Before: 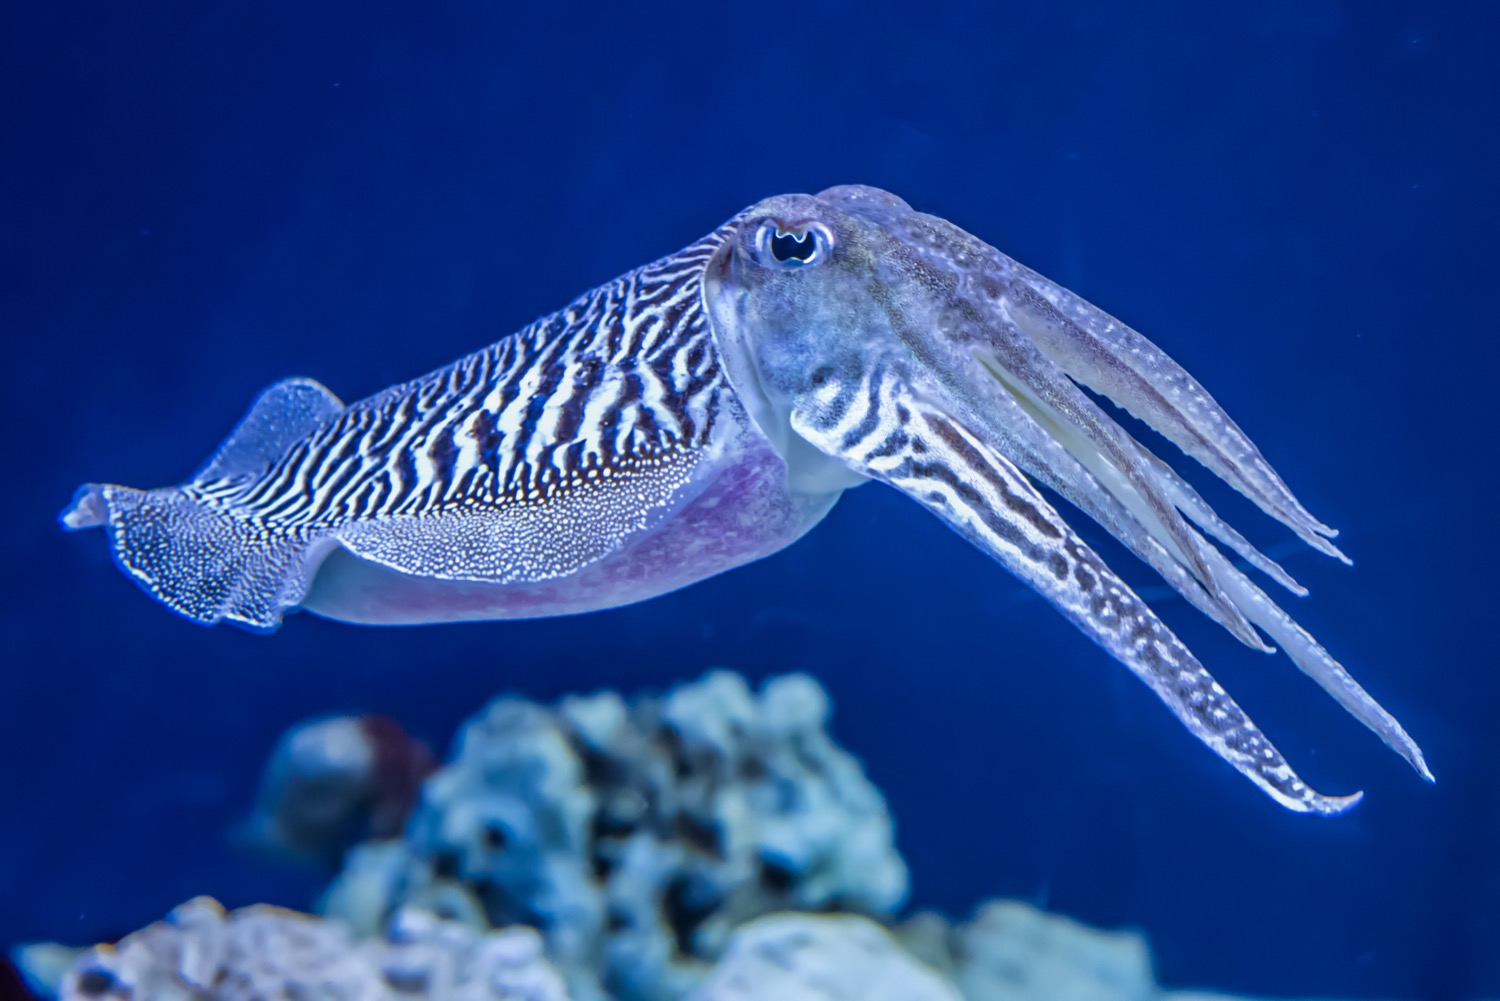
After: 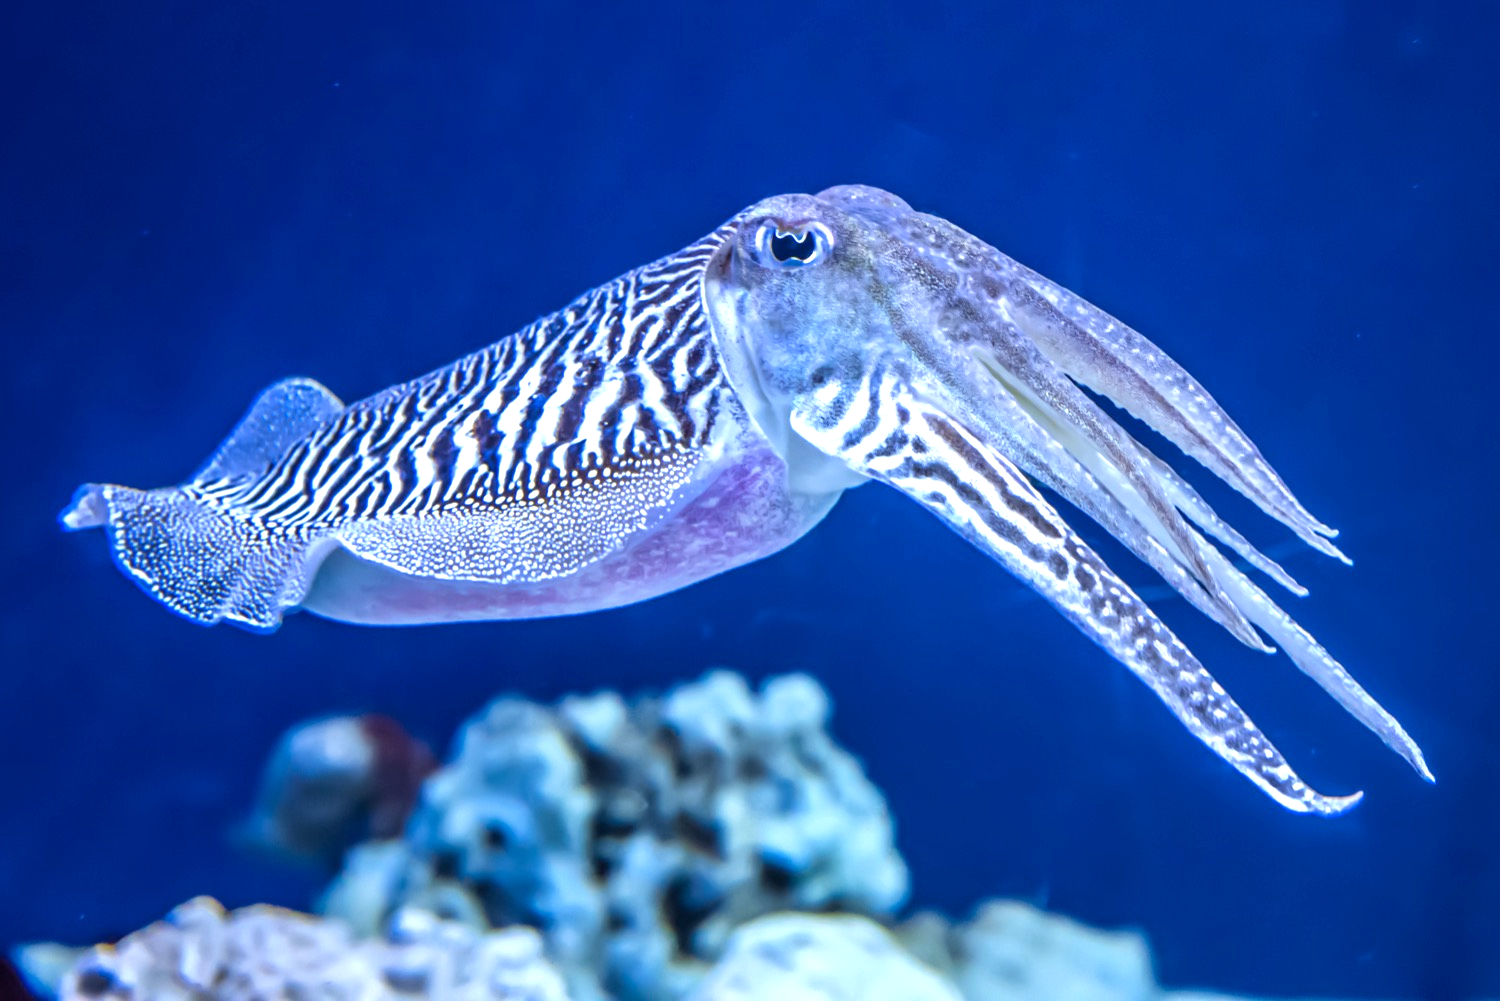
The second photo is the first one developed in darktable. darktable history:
levels: gray 50.82%, levels [0, 0.492, 0.984]
tone equalizer: -8 EV -0.758 EV, -7 EV -0.712 EV, -6 EV -0.603 EV, -5 EV -0.422 EV, -3 EV 0.399 EV, -2 EV 0.6 EV, -1 EV 0.684 EV, +0 EV 0.734 EV, smoothing diameter 24.99%, edges refinement/feathering 12.76, preserve details guided filter
